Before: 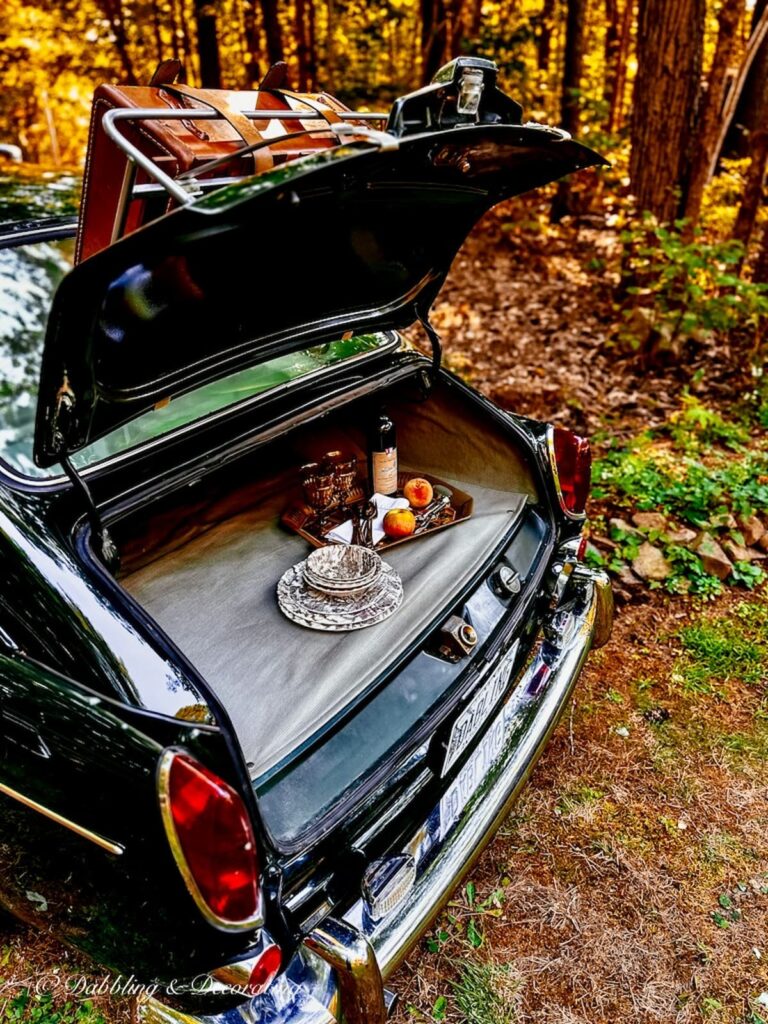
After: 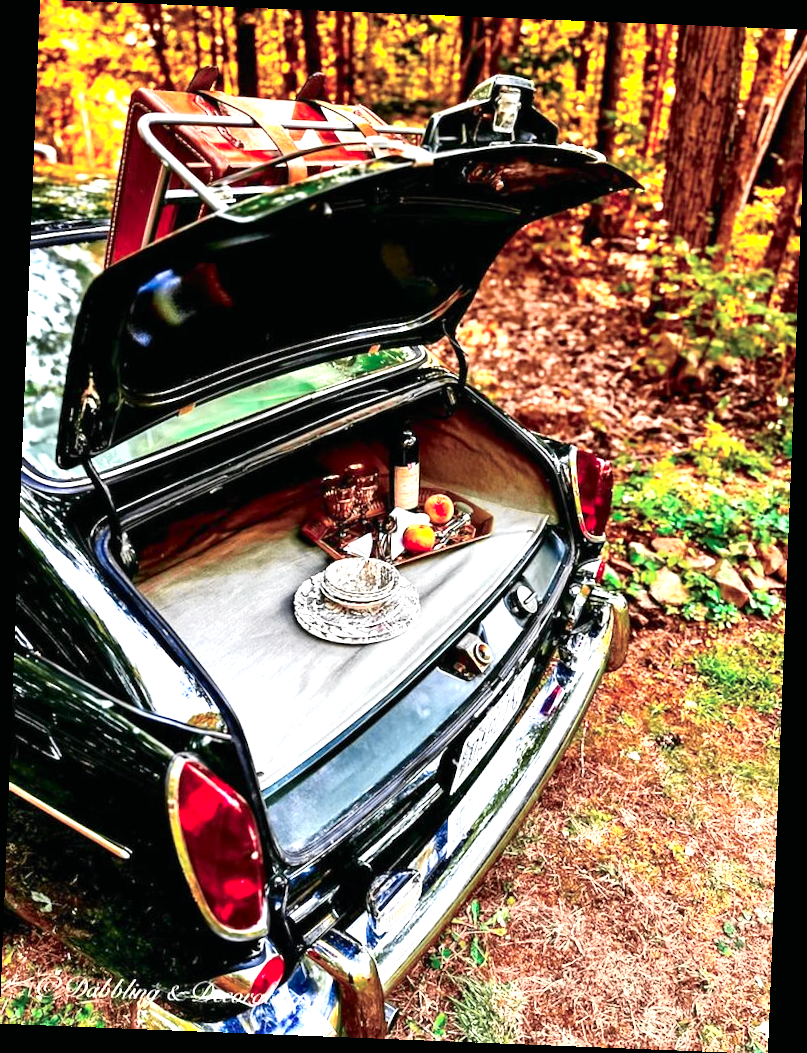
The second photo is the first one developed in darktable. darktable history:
contrast brightness saturation: saturation -0.04
exposure: black level correction 0, exposure 1.6 EV, compensate exposure bias true, compensate highlight preservation false
tone equalizer: on, module defaults
tone curve: curves: ch0 [(0, 0) (0.058, 0.037) (0.214, 0.183) (0.304, 0.288) (0.561, 0.554) (0.687, 0.677) (0.768, 0.768) (0.858, 0.861) (0.987, 0.945)]; ch1 [(0, 0) (0.172, 0.123) (0.312, 0.296) (0.432, 0.448) (0.471, 0.469) (0.502, 0.5) (0.521, 0.505) (0.565, 0.569) (0.663, 0.663) (0.703, 0.721) (0.857, 0.917) (1, 1)]; ch2 [(0, 0) (0.411, 0.424) (0.485, 0.497) (0.502, 0.5) (0.517, 0.511) (0.556, 0.562) (0.626, 0.594) (0.709, 0.661) (1, 1)], color space Lab, independent channels, preserve colors none
rotate and perspective: rotation 2.27°, automatic cropping off
